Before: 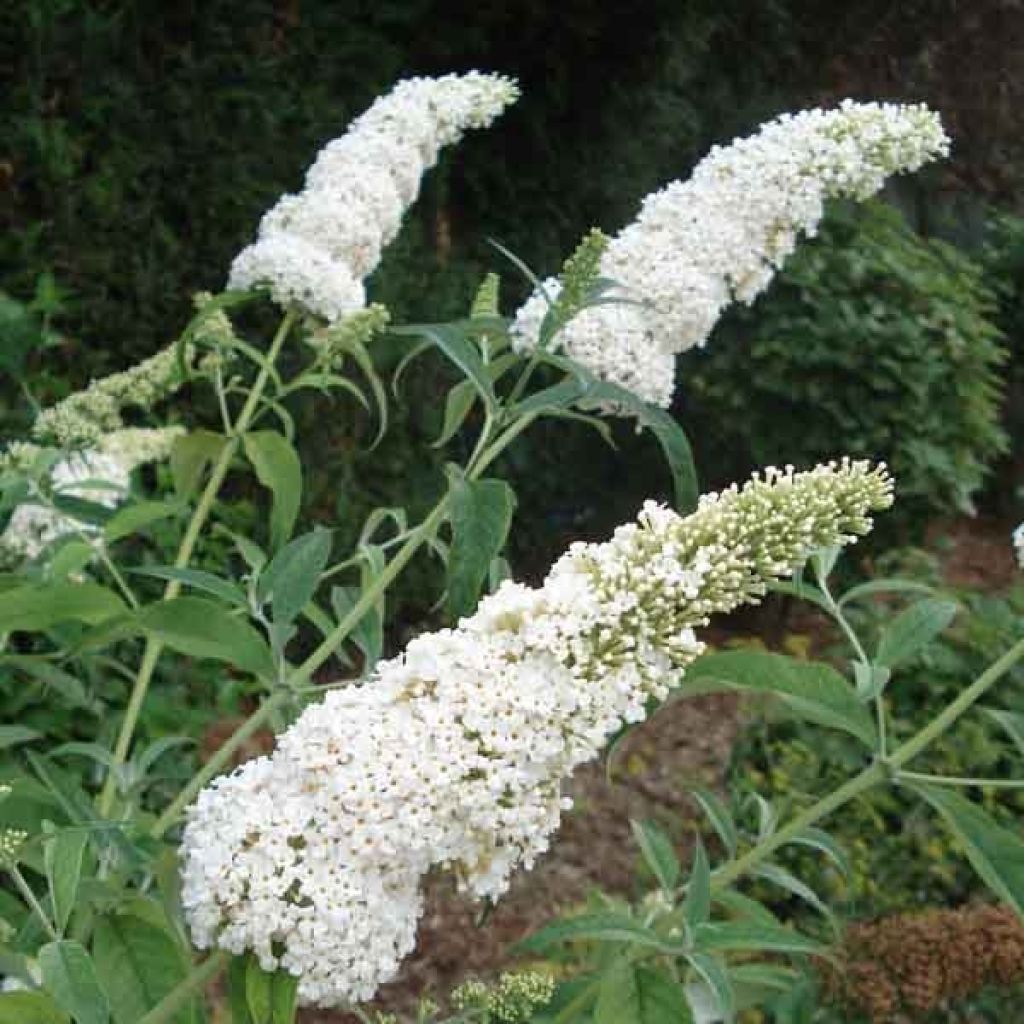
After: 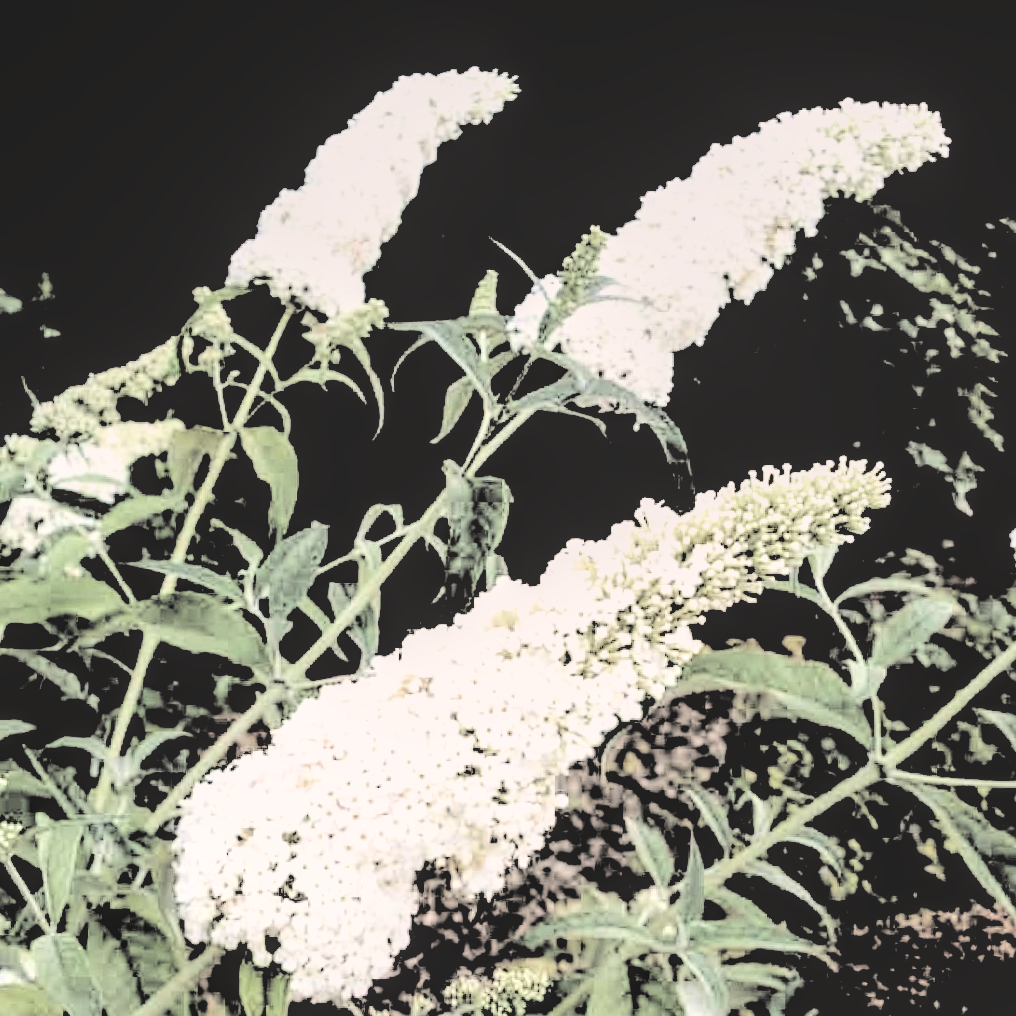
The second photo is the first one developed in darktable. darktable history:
color correction: highlights a* 5.6, highlights b* 5.17, saturation 0.65
tone equalizer: edges refinement/feathering 500, mask exposure compensation -1.57 EV, preserve details no
filmic rgb: black relative exposure -1.11 EV, white relative exposure 2.05 EV, hardness 1.58, contrast 2.246, color science v6 (2022)
contrast brightness saturation: brightness 0.997
local contrast: on, module defaults
crop and rotate: angle -0.438°
